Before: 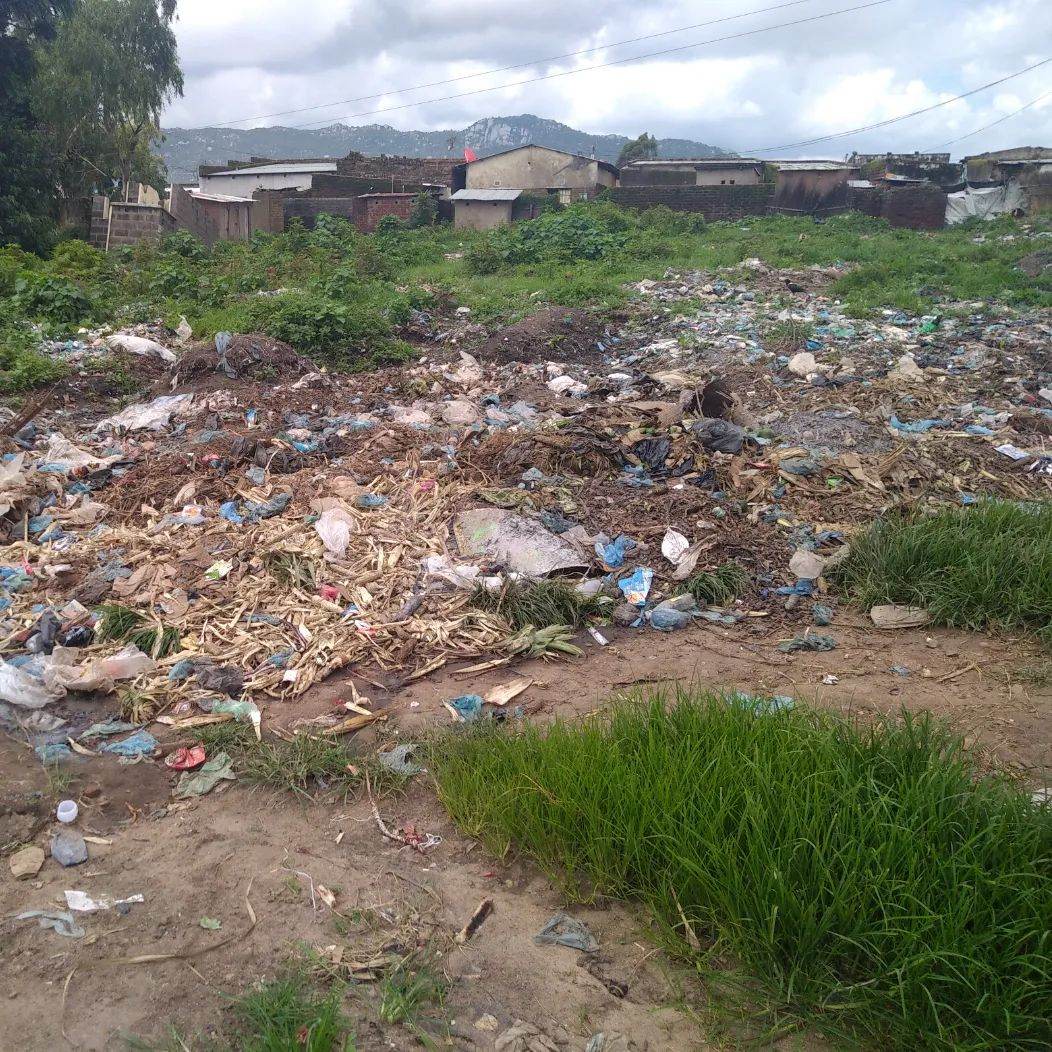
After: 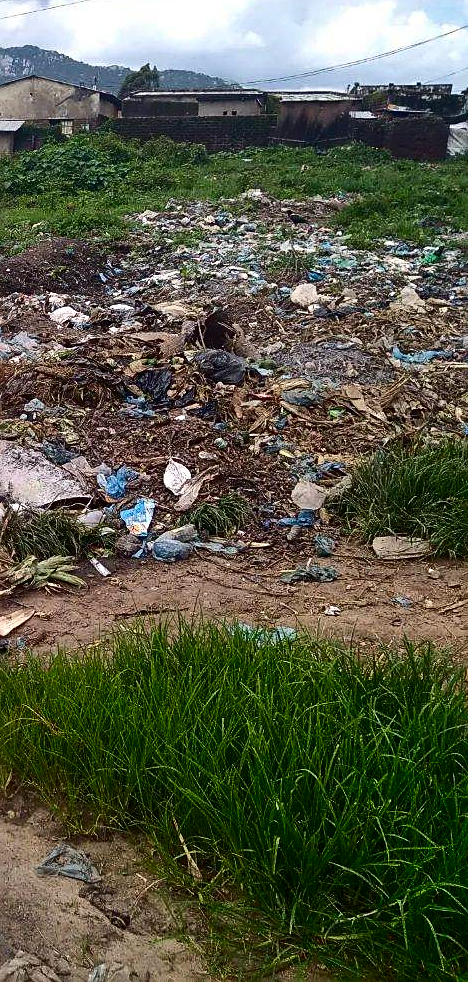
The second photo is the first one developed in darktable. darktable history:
contrast brightness saturation: contrast 0.189, brightness -0.227, saturation 0.112
sharpen: on, module defaults
crop: left 47.375%, top 6.634%, right 8.115%
shadows and highlights: soften with gaussian
